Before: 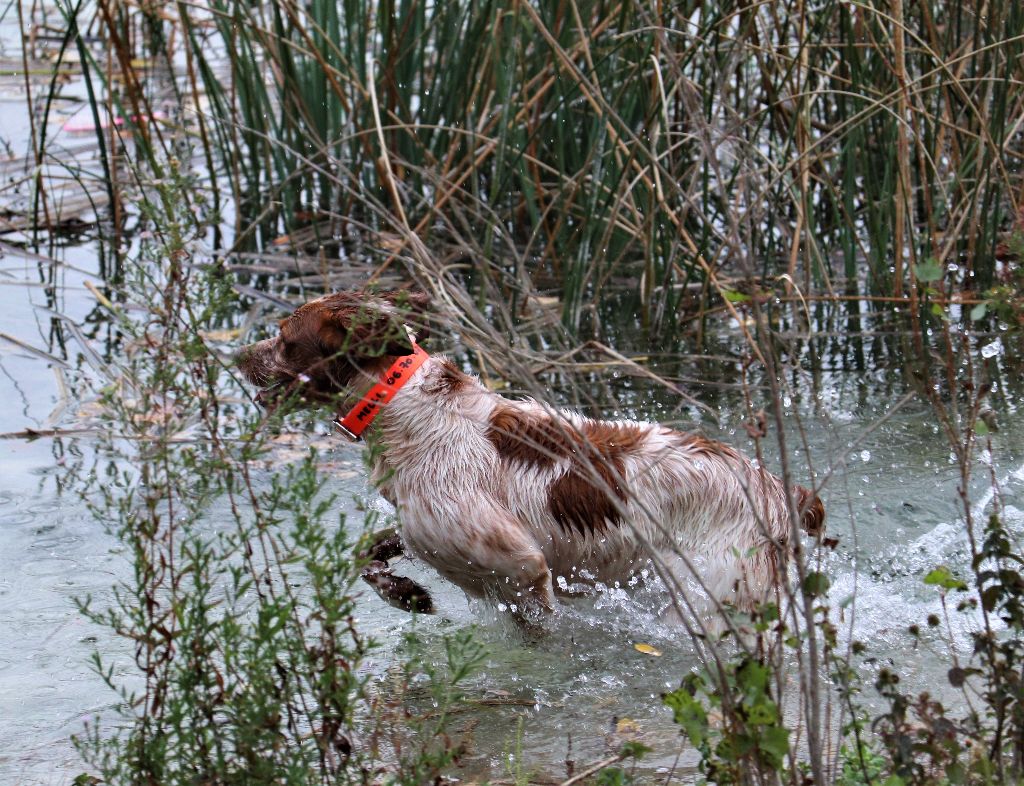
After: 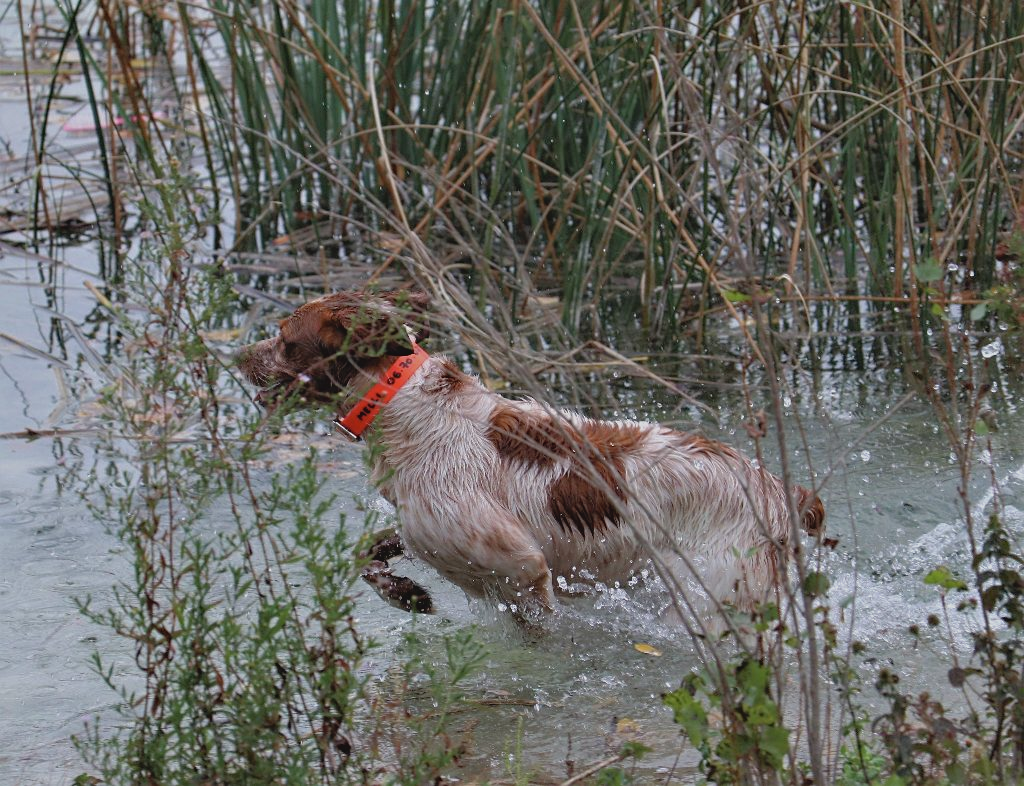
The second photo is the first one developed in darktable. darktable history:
sharpen: amount 0.21
contrast brightness saturation: contrast -0.105, saturation -0.09
tone equalizer: -8 EV 0.27 EV, -7 EV 0.383 EV, -6 EV 0.423 EV, -5 EV 0.229 EV, -3 EV -0.247 EV, -2 EV -0.39 EV, -1 EV -0.427 EV, +0 EV -0.267 EV, edges refinement/feathering 500, mask exposure compensation -1.57 EV, preserve details no
